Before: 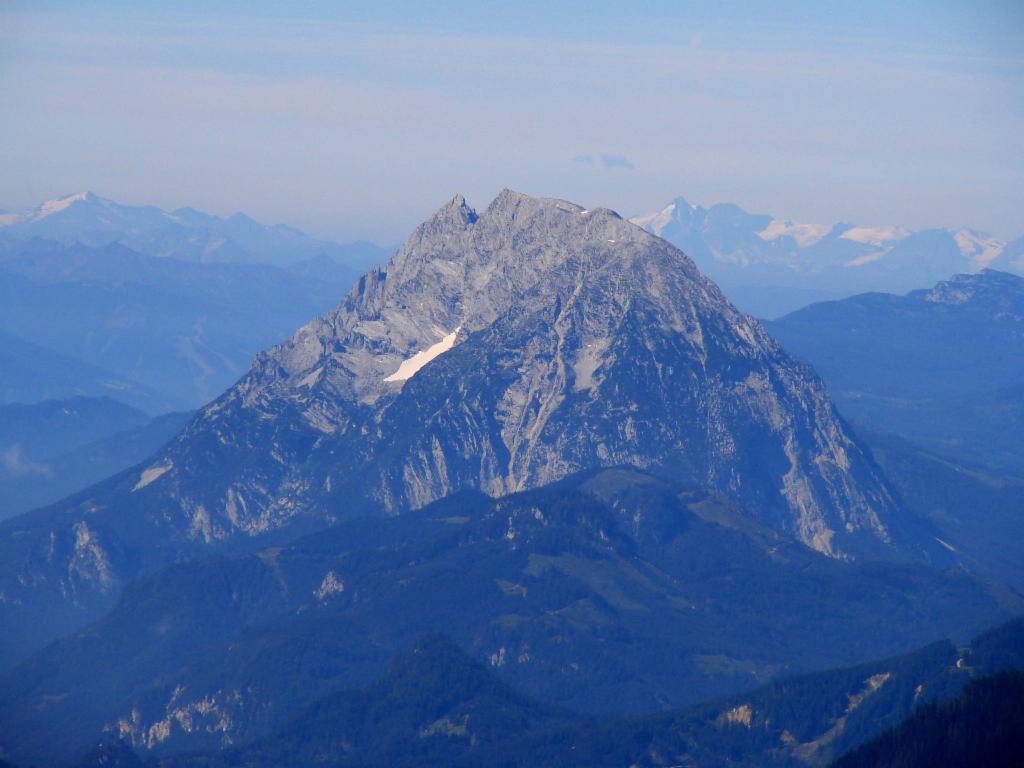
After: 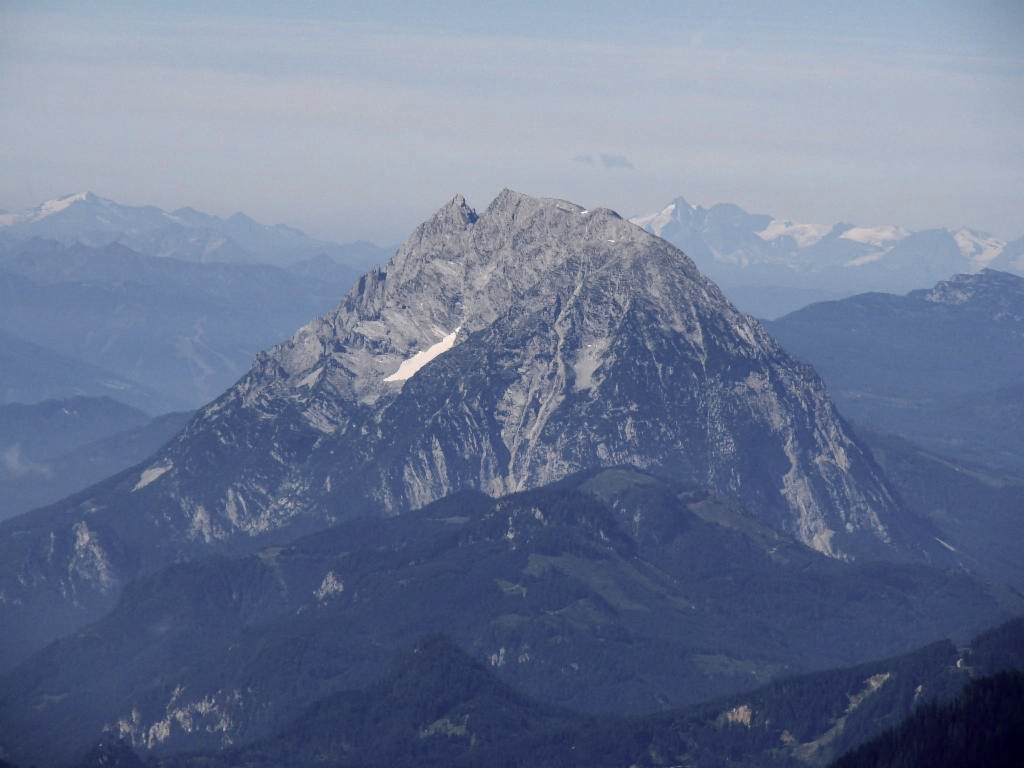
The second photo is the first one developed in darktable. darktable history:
contrast brightness saturation: contrast -0.05, saturation -0.41
local contrast: on, module defaults
